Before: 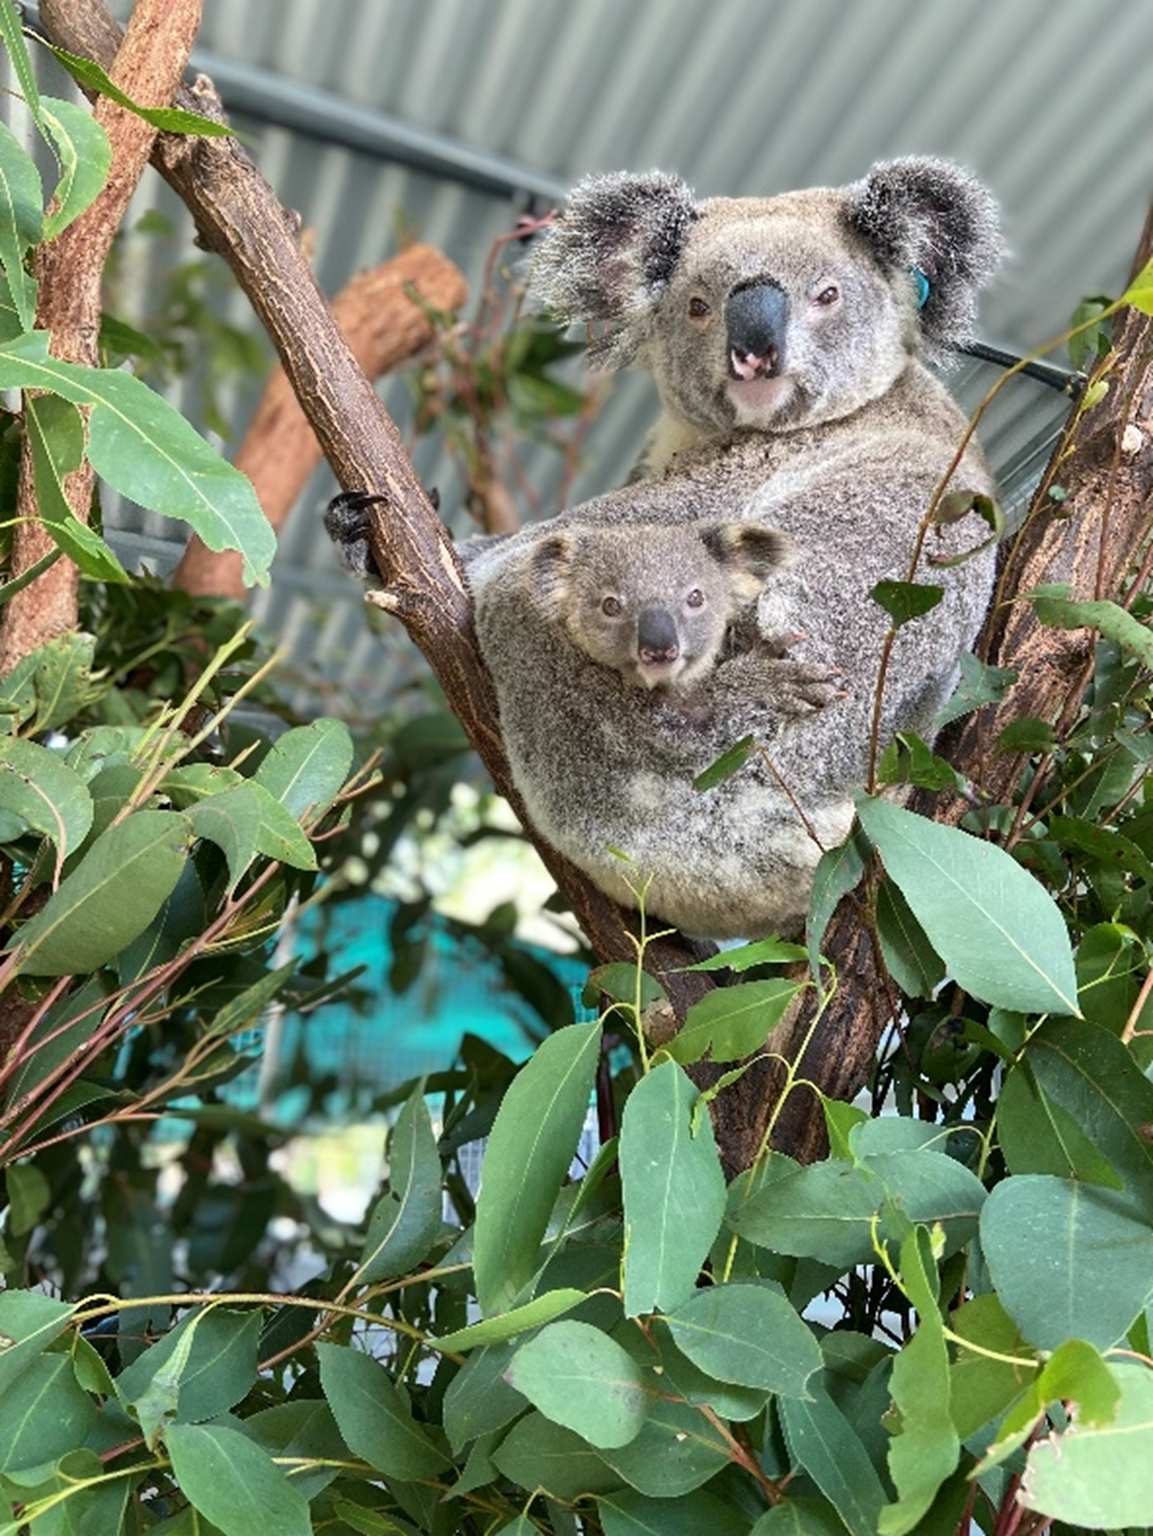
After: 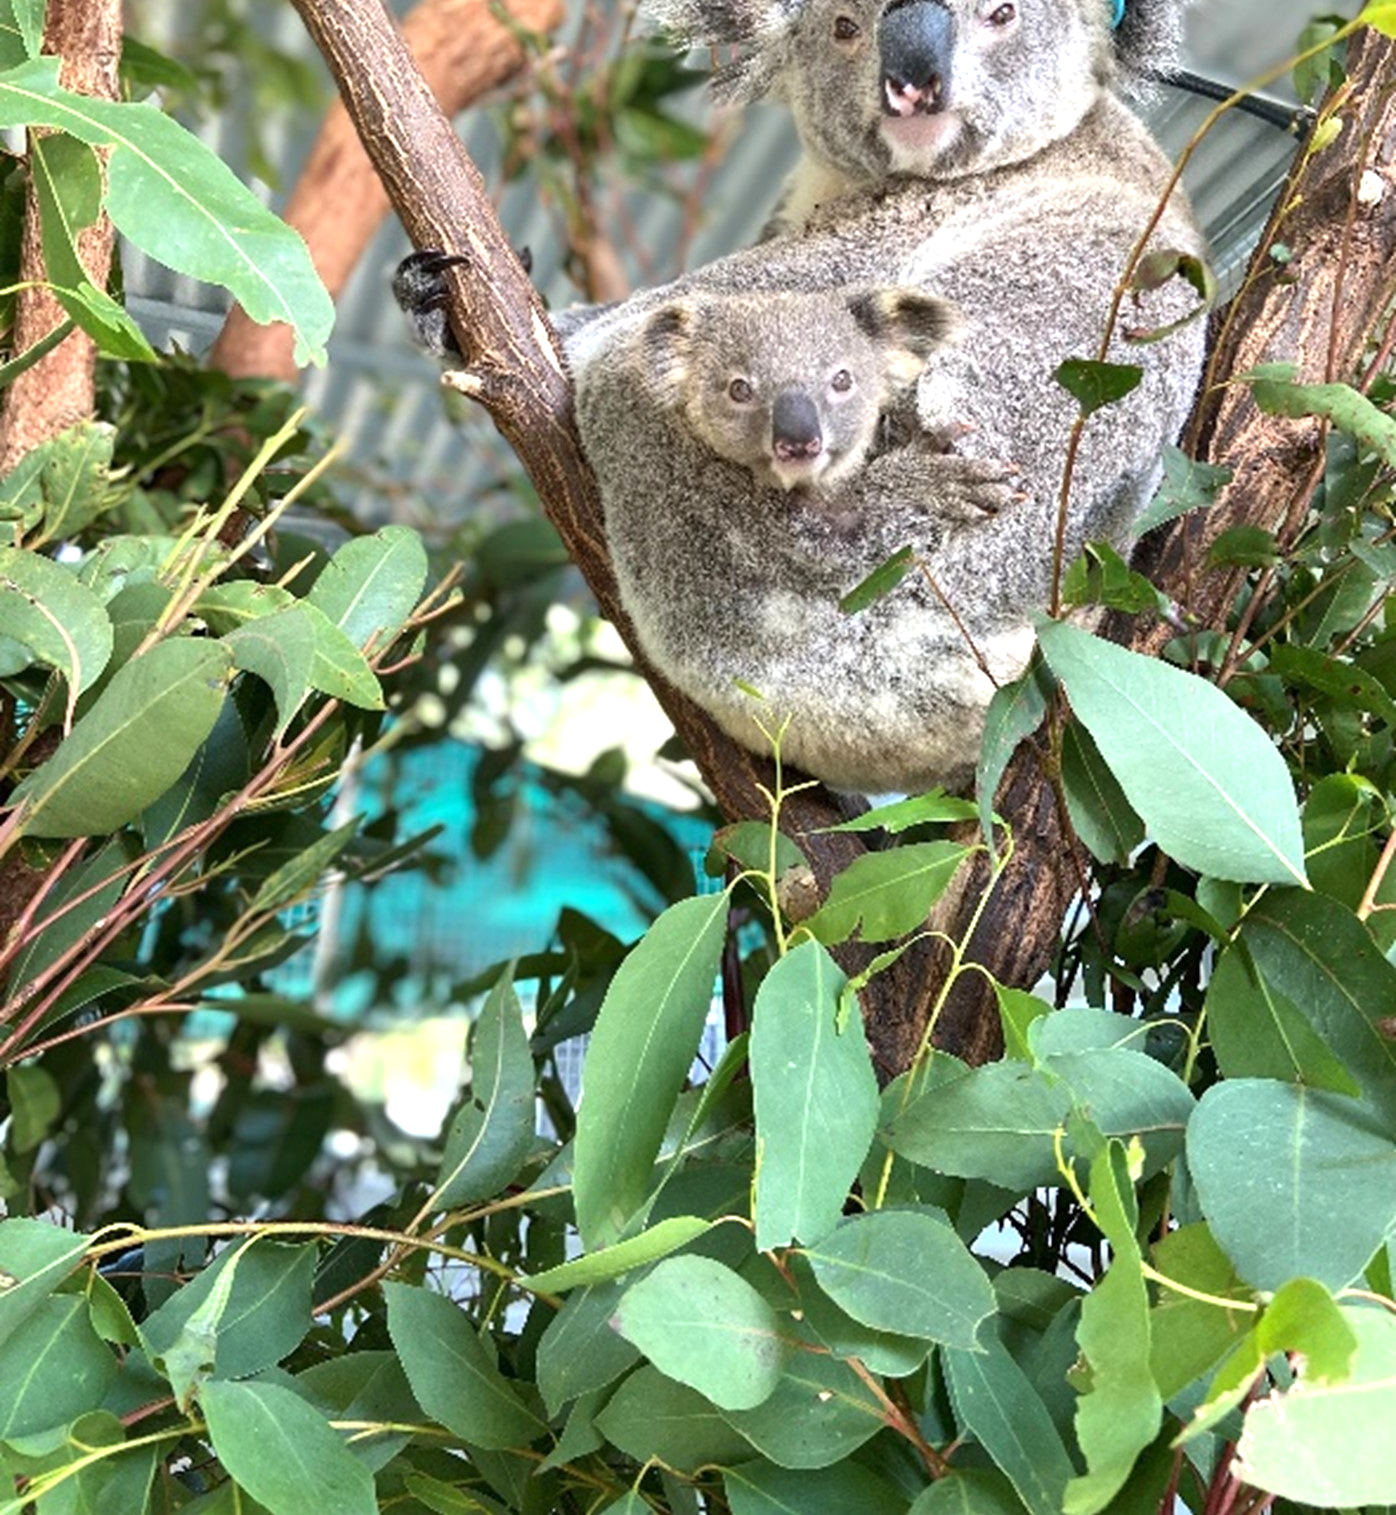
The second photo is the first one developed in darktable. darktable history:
exposure: exposure 0.507 EV, compensate highlight preservation false
crop and rotate: top 18.507%
